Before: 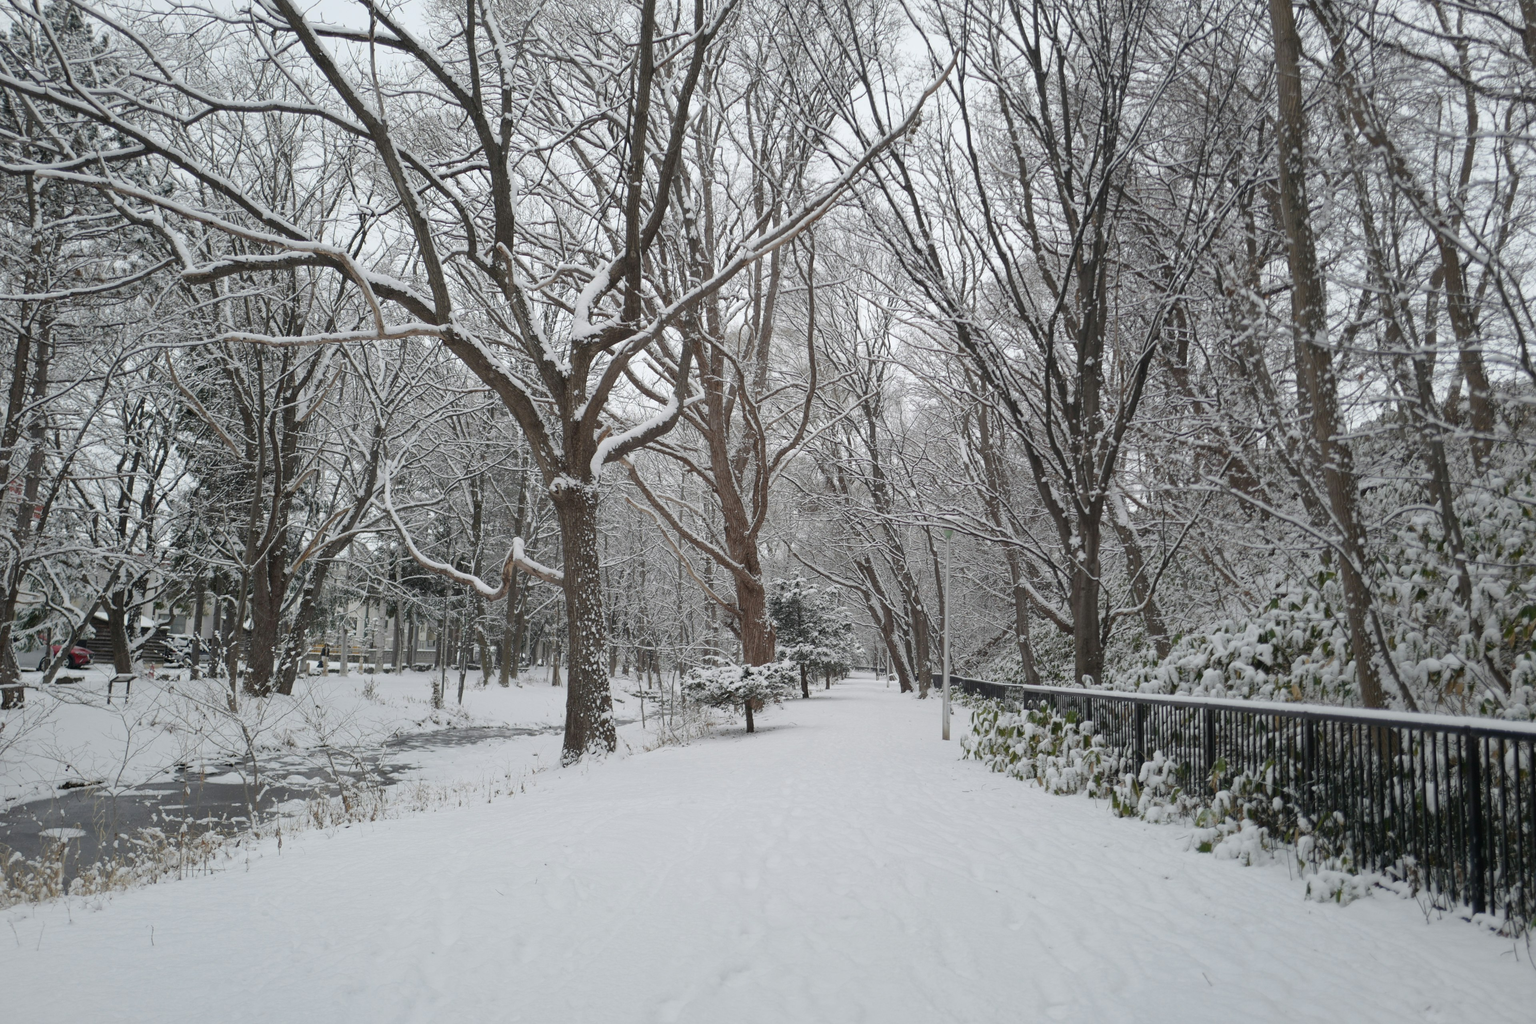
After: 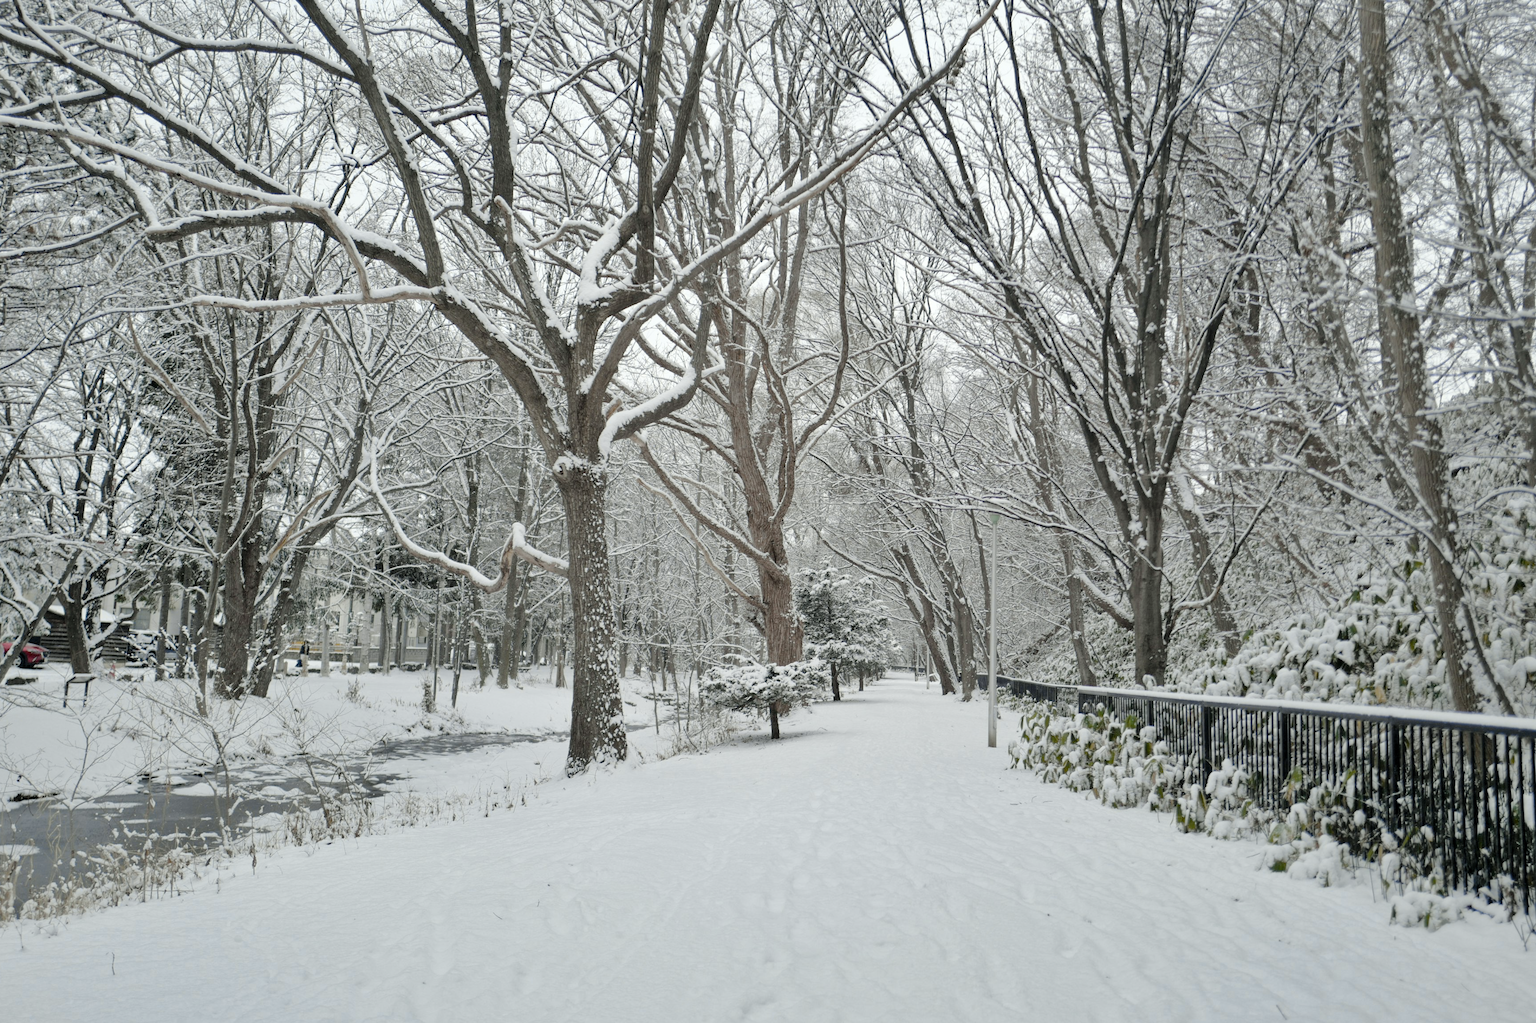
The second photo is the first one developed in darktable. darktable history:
crop: left 3.305%, top 6.436%, right 6.389%, bottom 3.258%
color correction: highlights b* 3
shadows and highlights: low approximation 0.01, soften with gaussian
color balance rgb: shadows lift › chroma 1%, shadows lift › hue 113°, highlights gain › chroma 0.2%, highlights gain › hue 333°, perceptual saturation grading › global saturation 20%, perceptual saturation grading › highlights -50%, perceptual saturation grading › shadows 25%, contrast -20%
tone curve: curves: ch0 [(0.014, 0.013) (0.088, 0.043) (0.208, 0.176) (0.257, 0.267) (0.406, 0.483) (0.489, 0.556) (0.667, 0.73) (0.793, 0.851) (0.994, 0.974)]; ch1 [(0, 0) (0.161, 0.092) (0.35, 0.33) (0.392, 0.392) (0.457, 0.467) (0.505, 0.497) (0.537, 0.518) (0.553, 0.53) (0.58, 0.567) (0.739, 0.697) (1, 1)]; ch2 [(0, 0) (0.346, 0.362) (0.448, 0.419) (0.502, 0.499) (0.533, 0.517) (0.556, 0.533) (0.629, 0.619) (0.717, 0.678) (1, 1)], color space Lab, independent channels, preserve colors none
levels: mode automatic, black 0.023%, white 99.97%, levels [0.062, 0.494, 0.925]
